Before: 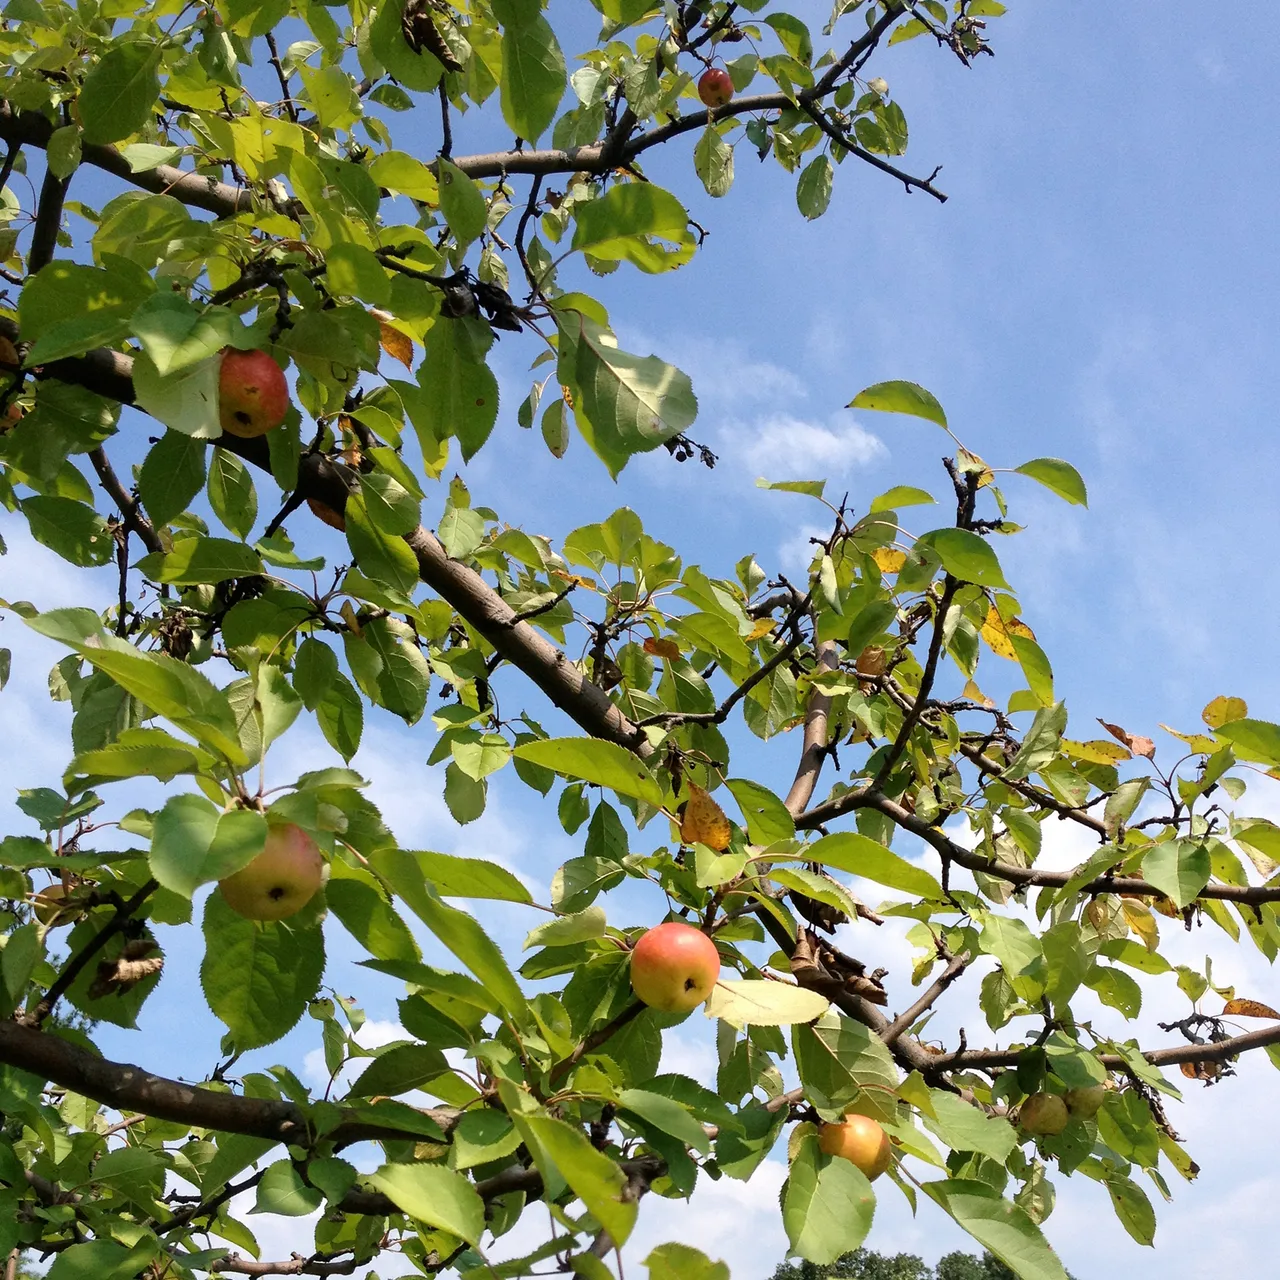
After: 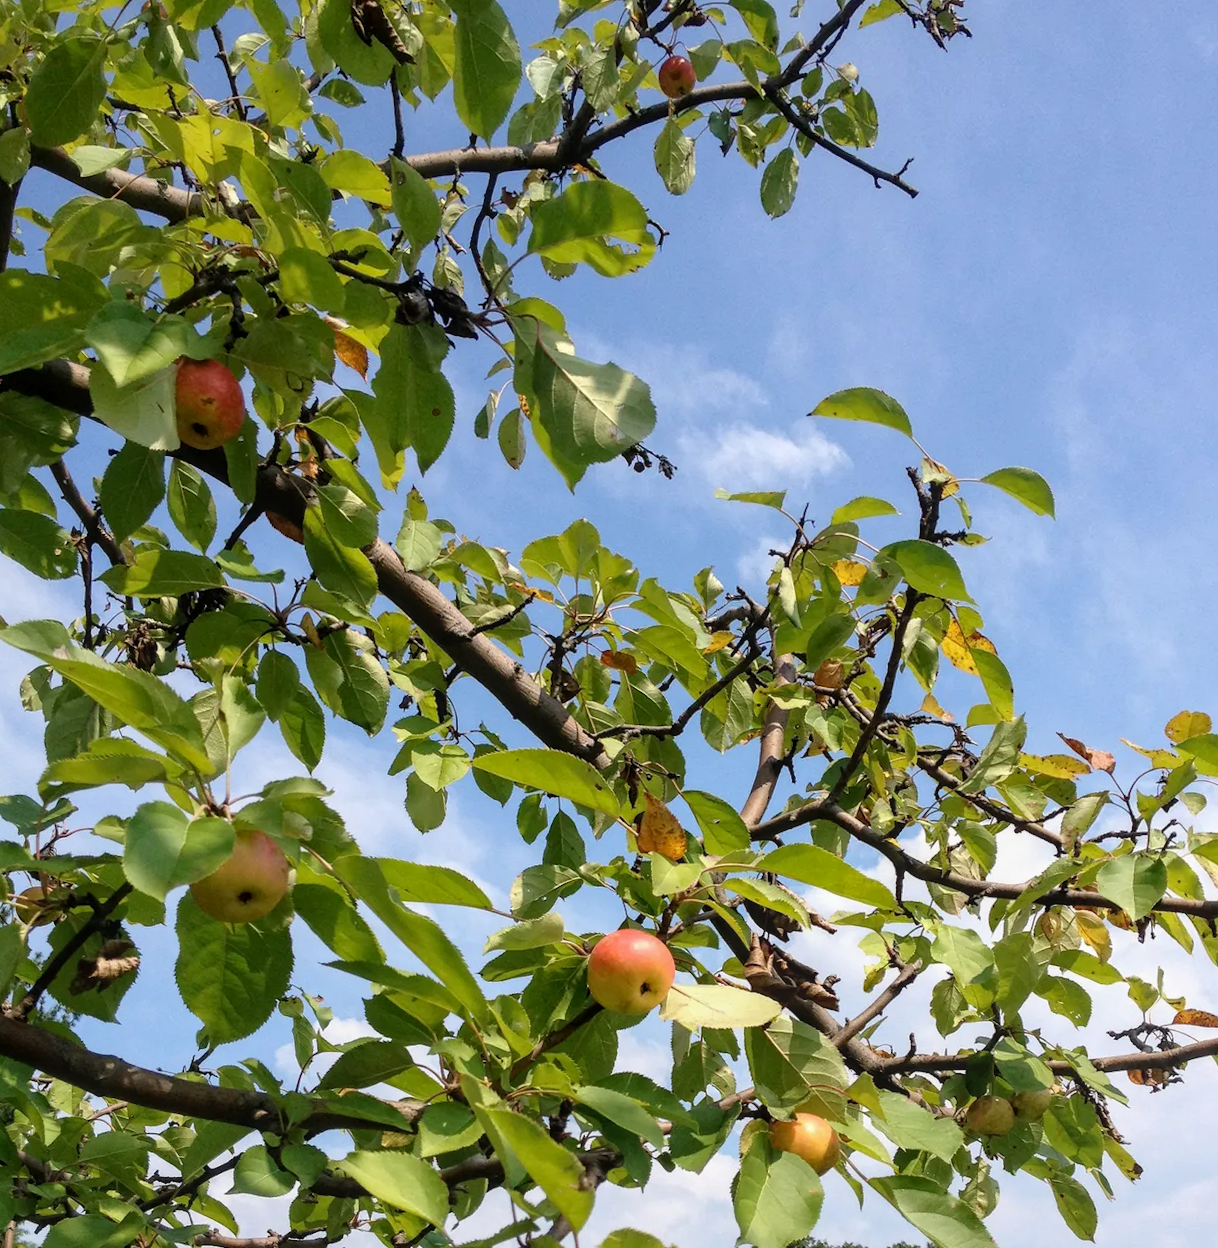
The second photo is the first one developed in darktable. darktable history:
local contrast: detail 110%
exposure: black level correction 0.001, compensate highlight preservation false
rotate and perspective: rotation 0.074°, lens shift (vertical) 0.096, lens shift (horizontal) -0.041, crop left 0.043, crop right 0.952, crop top 0.024, crop bottom 0.979
